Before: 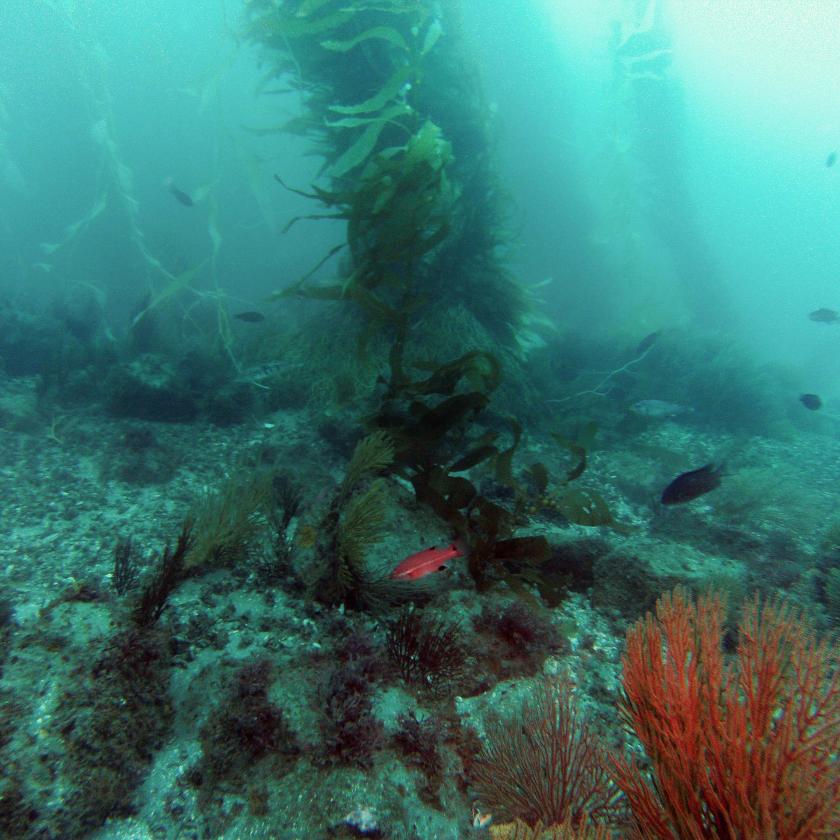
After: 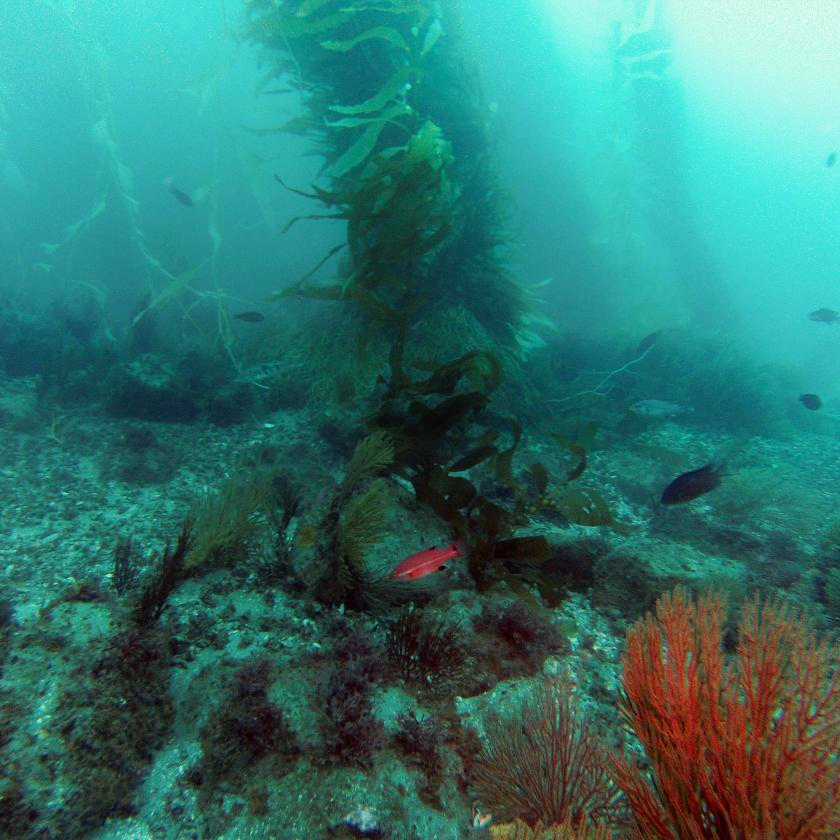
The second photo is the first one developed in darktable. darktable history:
color correction: highlights b* 0.031, saturation 1.1
